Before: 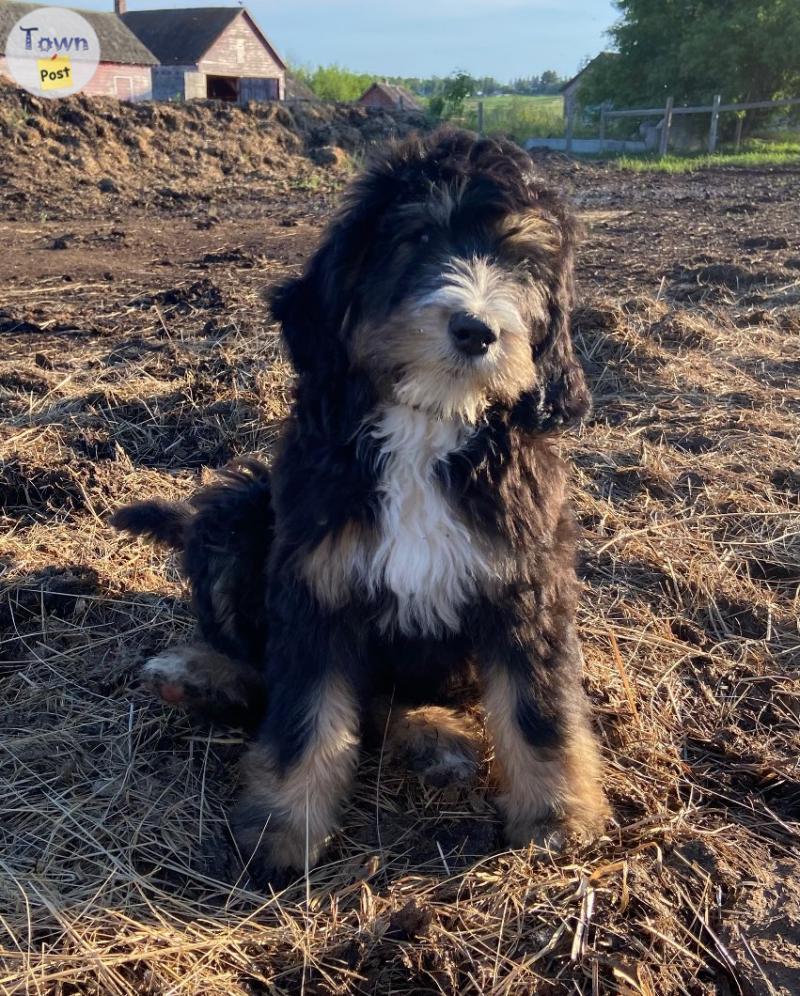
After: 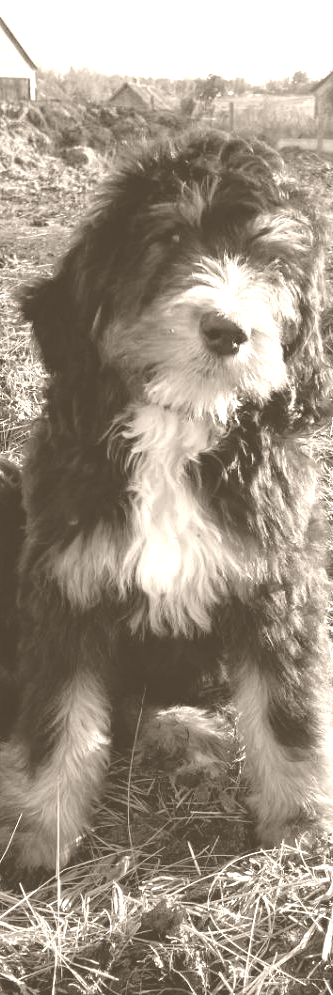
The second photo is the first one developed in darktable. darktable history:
exposure: black level correction 0.001, exposure 0.014 EV, compensate highlight preservation false
color zones: curves: ch0 [(0, 0.613) (0.01, 0.613) (0.245, 0.448) (0.498, 0.529) (0.642, 0.665) (0.879, 0.777) (0.99, 0.613)]; ch1 [(0, 0.035) (0.121, 0.189) (0.259, 0.197) (0.415, 0.061) (0.589, 0.022) (0.732, 0.022) (0.857, 0.026) (0.991, 0.053)]
colorize: hue 34.49°, saturation 35.33%, source mix 100%, version 1
crop: left 31.229%, right 27.105%
